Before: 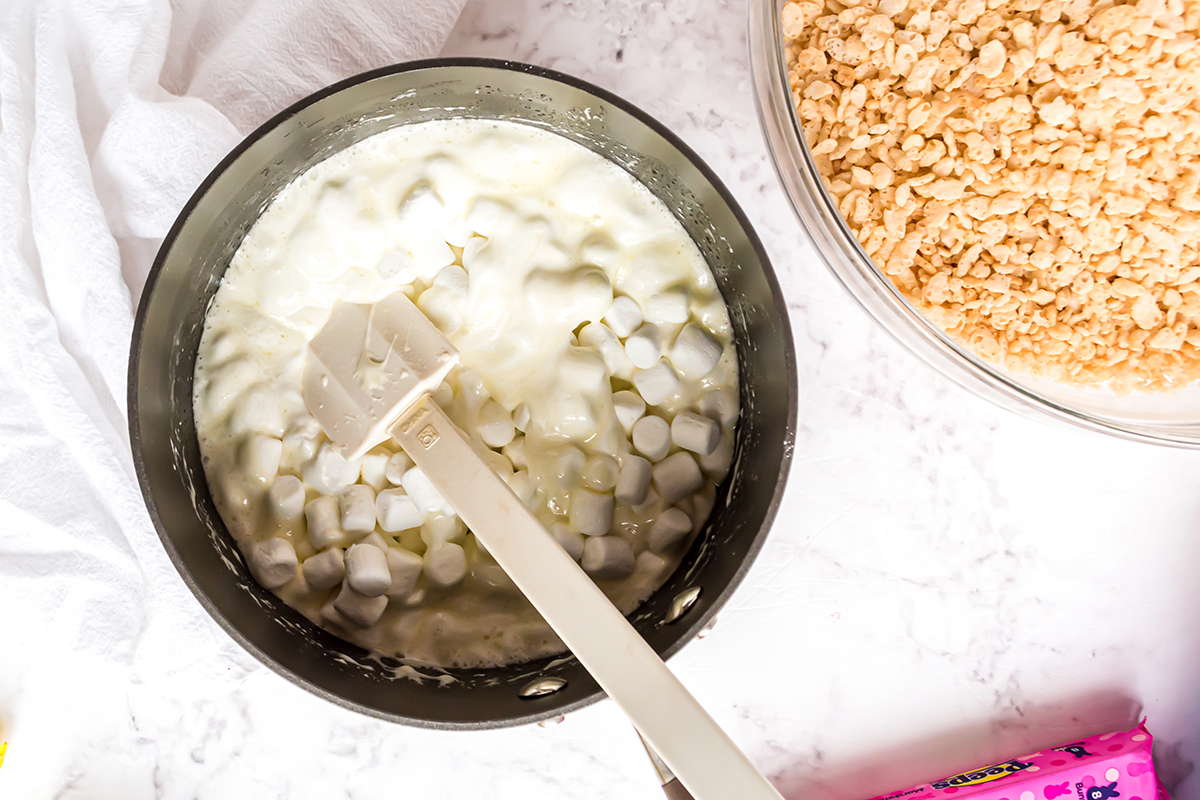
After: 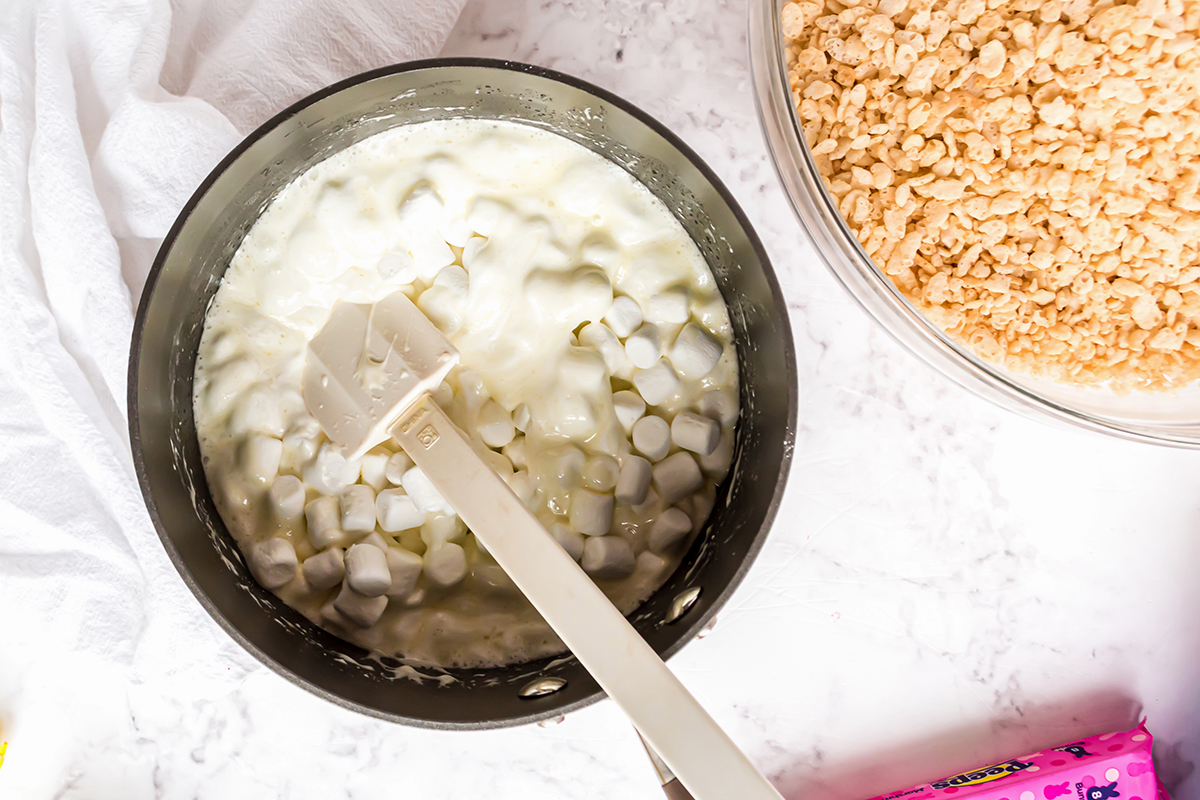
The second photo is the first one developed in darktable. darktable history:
tone equalizer: edges refinement/feathering 500, mask exposure compensation -1.57 EV, preserve details no
exposure: exposure -0.045 EV, compensate highlight preservation false
